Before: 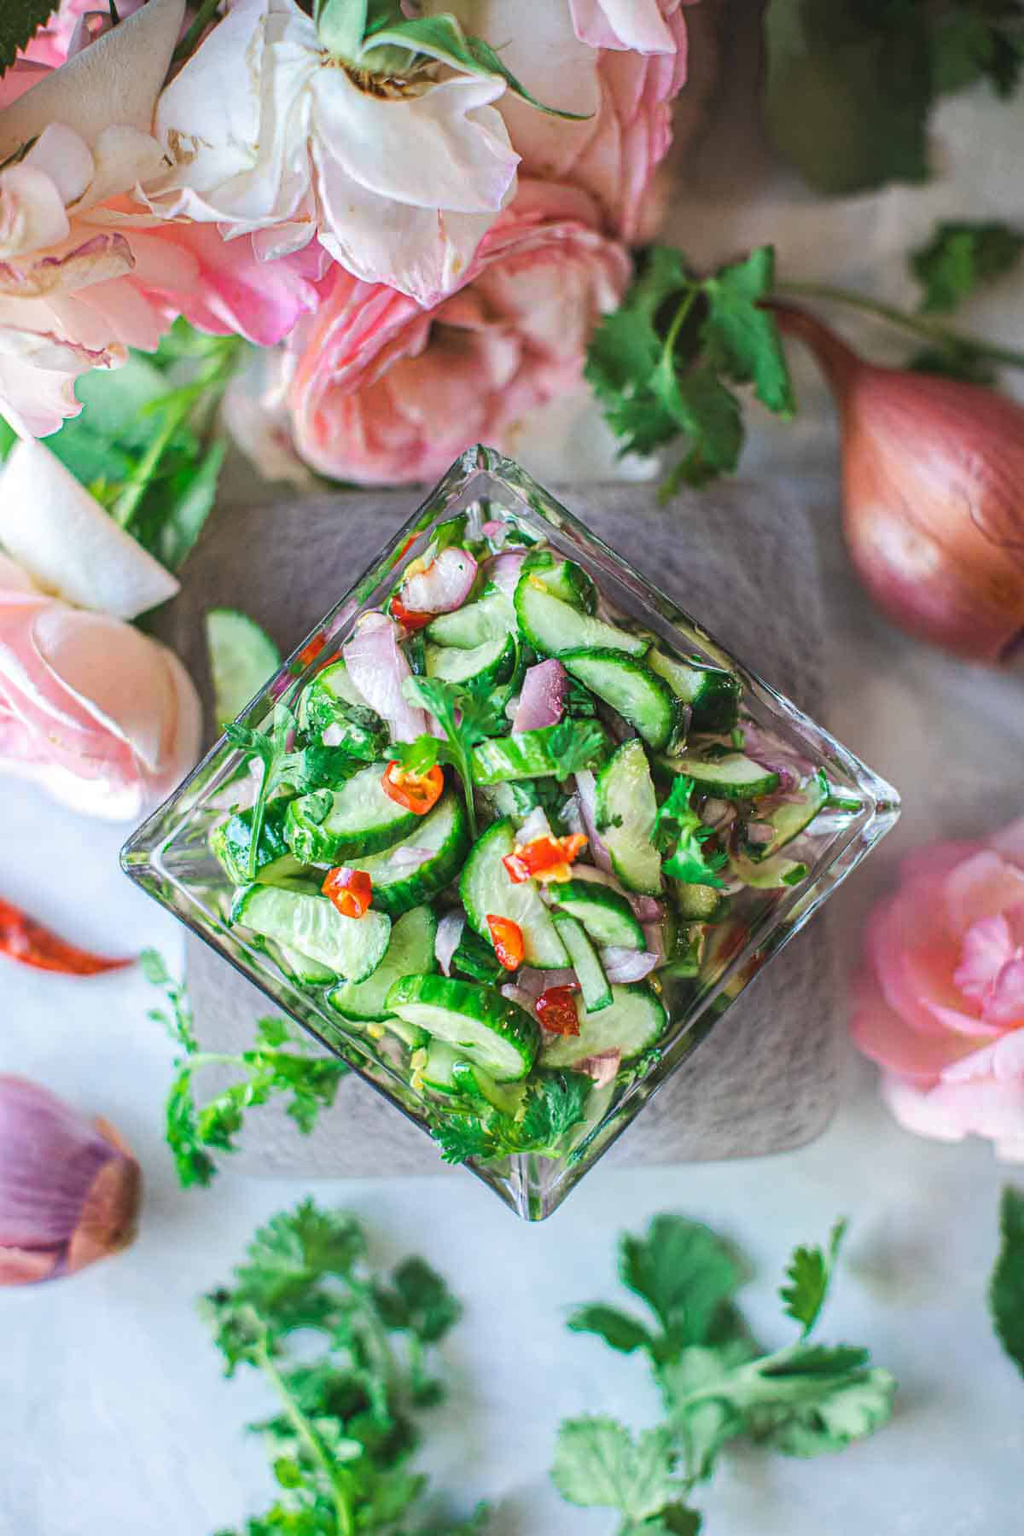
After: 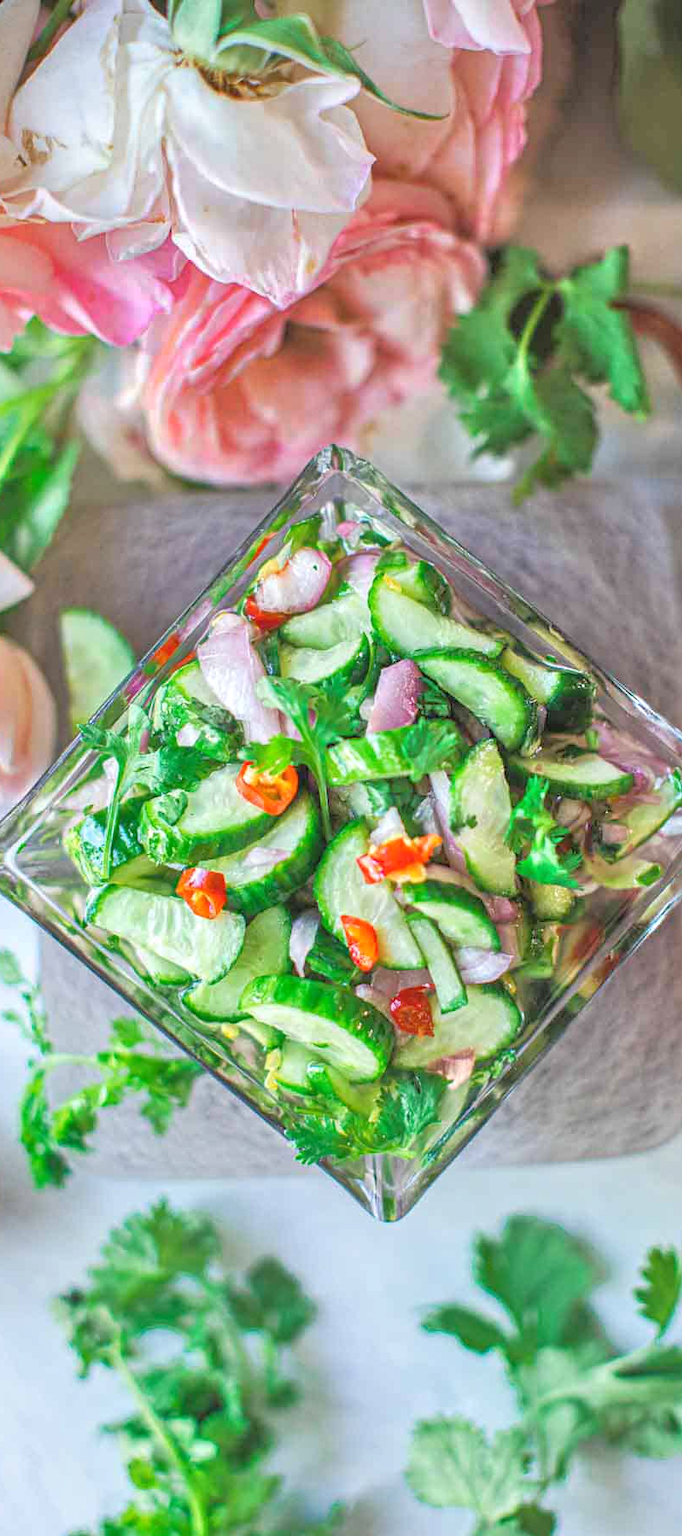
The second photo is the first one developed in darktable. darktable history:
crop and rotate: left 14.292%, right 19.041%
tone equalizer: -7 EV 0.15 EV, -6 EV 0.6 EV, -5 EV 1.15 EV, -4 EV 1.33 EV, -3 EV 1.15 EV, -2 EV 0.6 EV, -1 EV 0.15 EV, mask exposure compensation -0.5 EV
